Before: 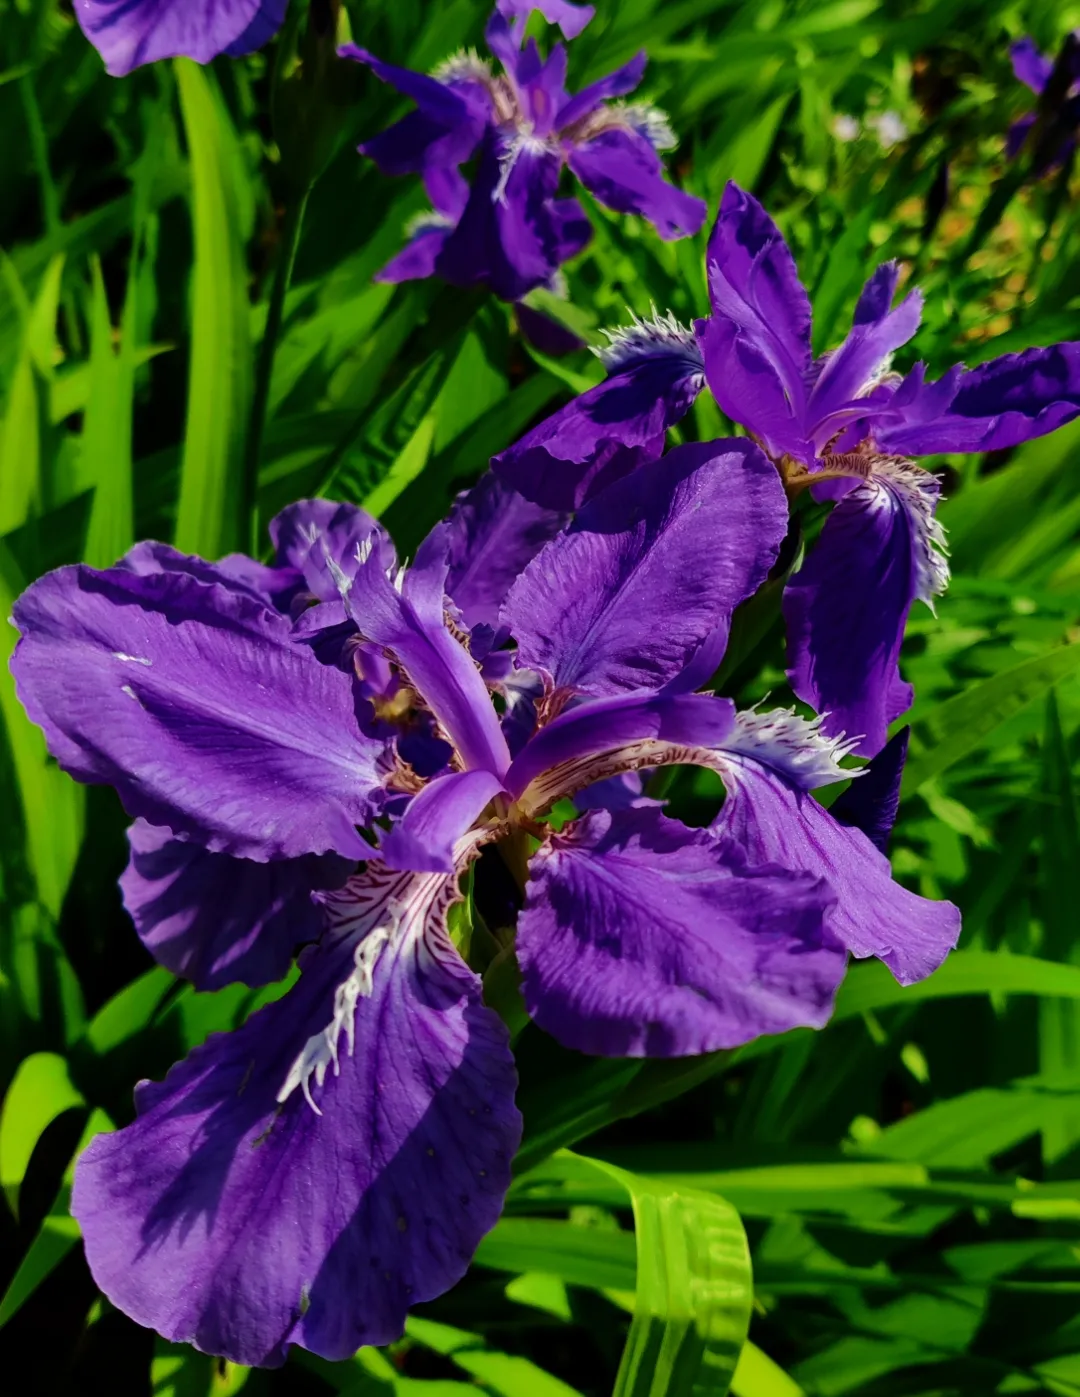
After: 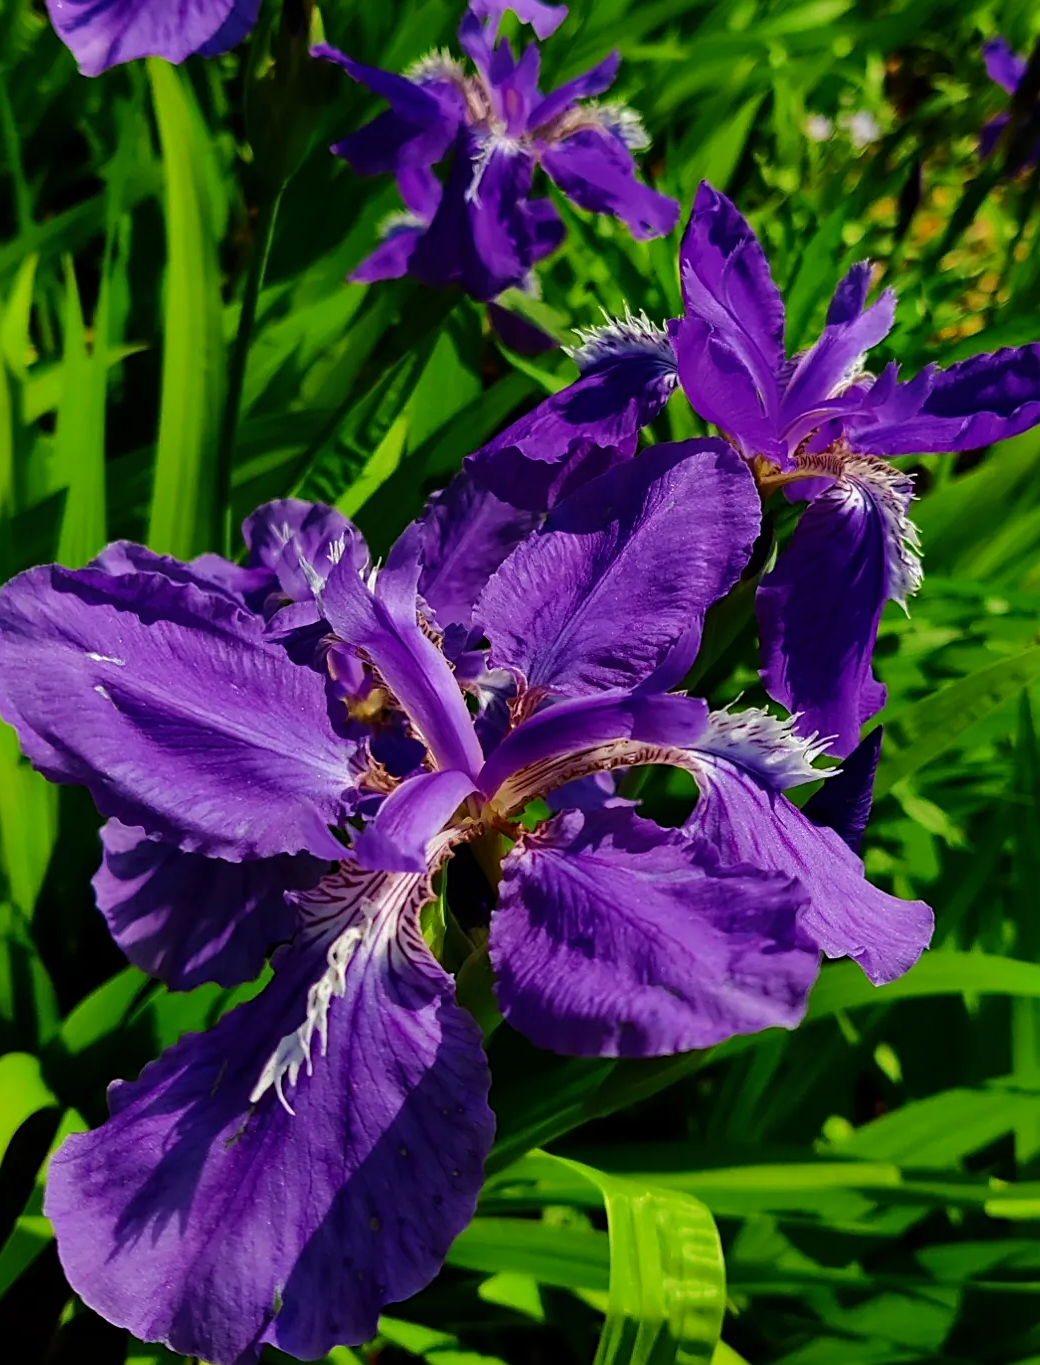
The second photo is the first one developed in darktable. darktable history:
crop and rotate: left 2.536%, right 1.107%, bottom 2.246%
color zones: curves: ch1 [(0, 0.525) (0.143, 0.556) (0.286, 0.52) (0.429, 0.5) (0.571, 0.5) (0.714, 0.5) (0.857, 0.503) (1, 0.525)]
sharpen: on, module defaults
